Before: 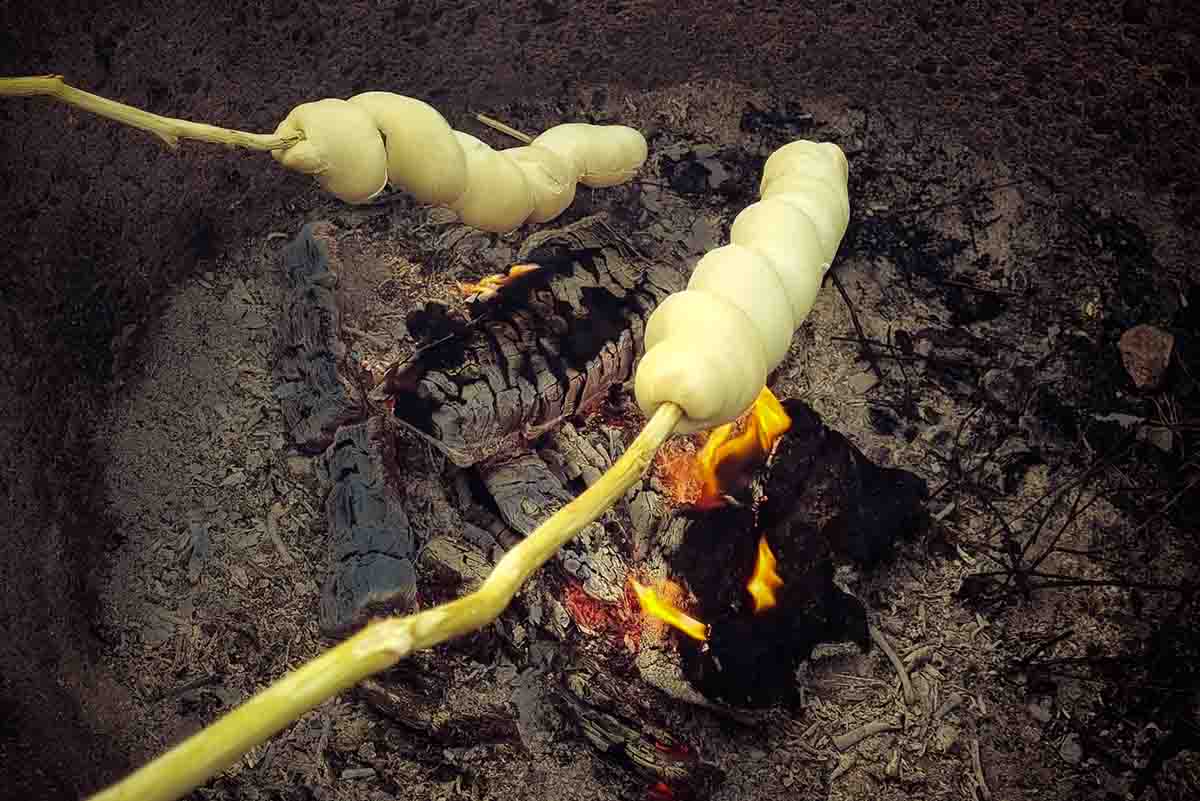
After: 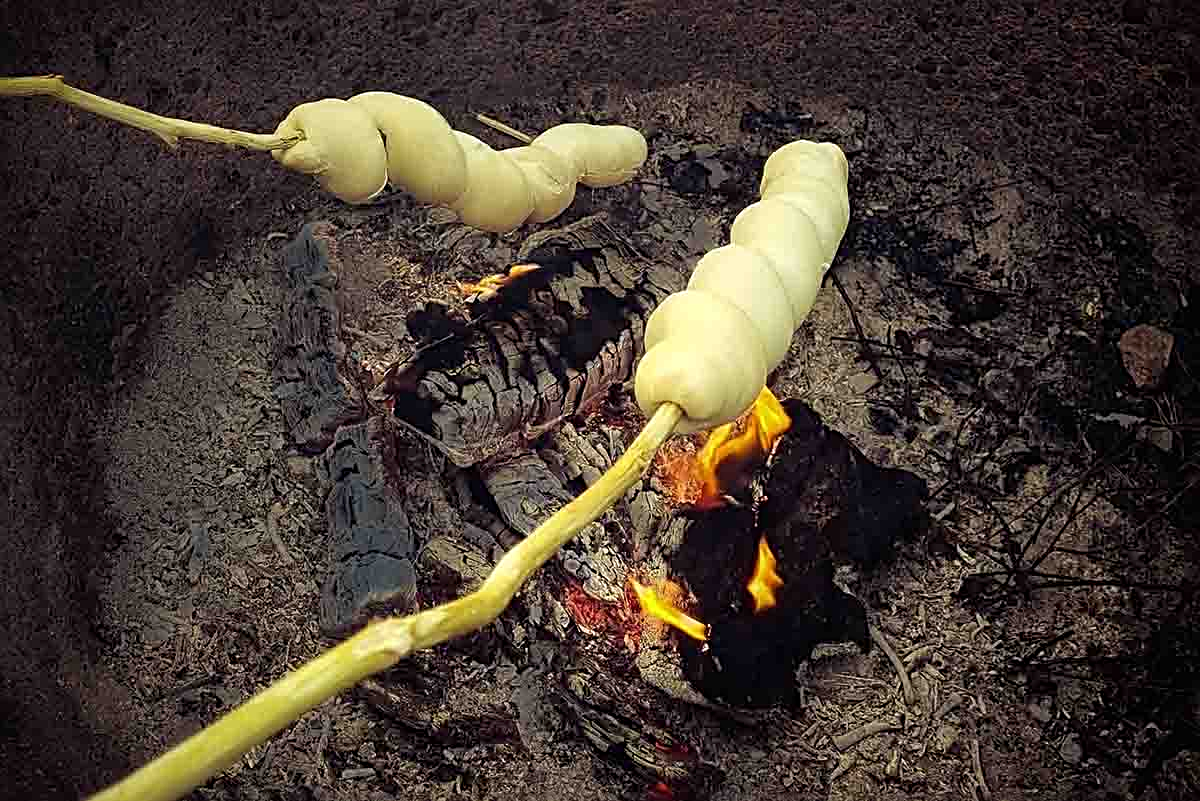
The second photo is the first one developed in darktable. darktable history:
sharpen: radius 3.077
